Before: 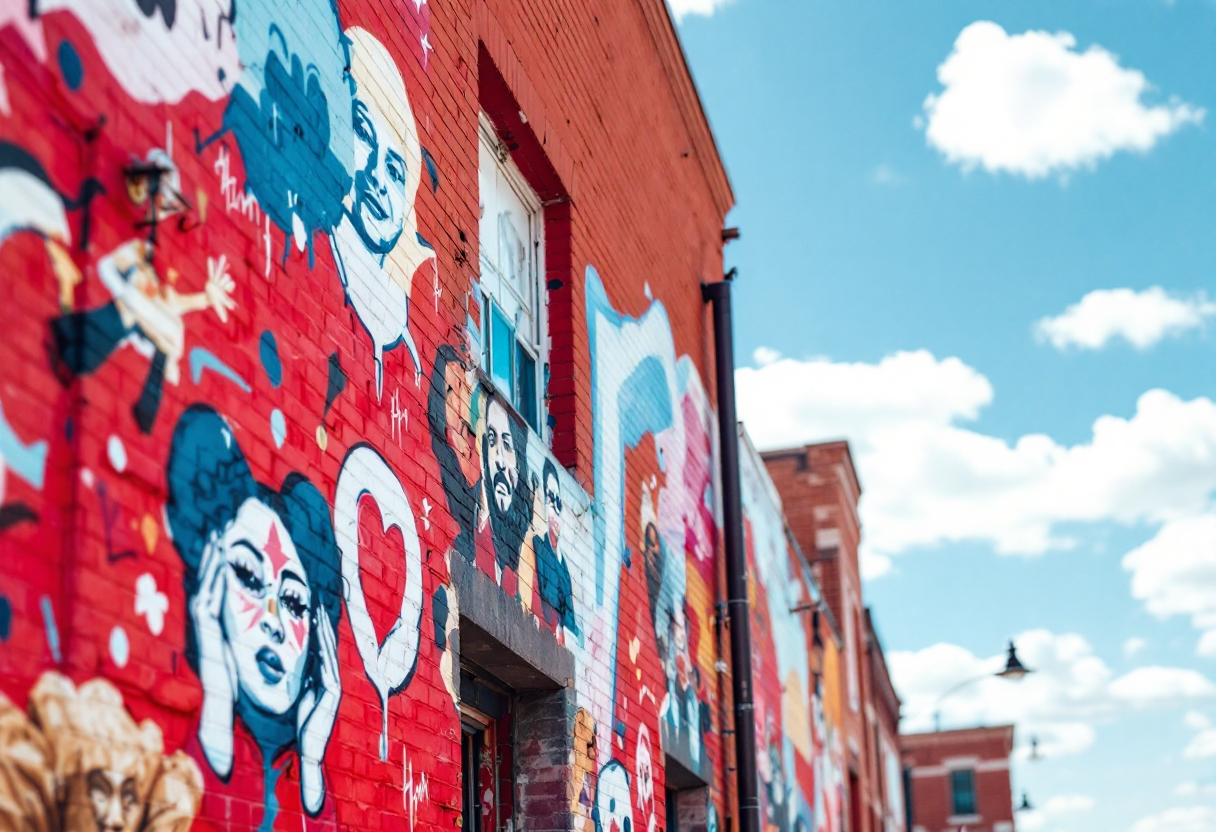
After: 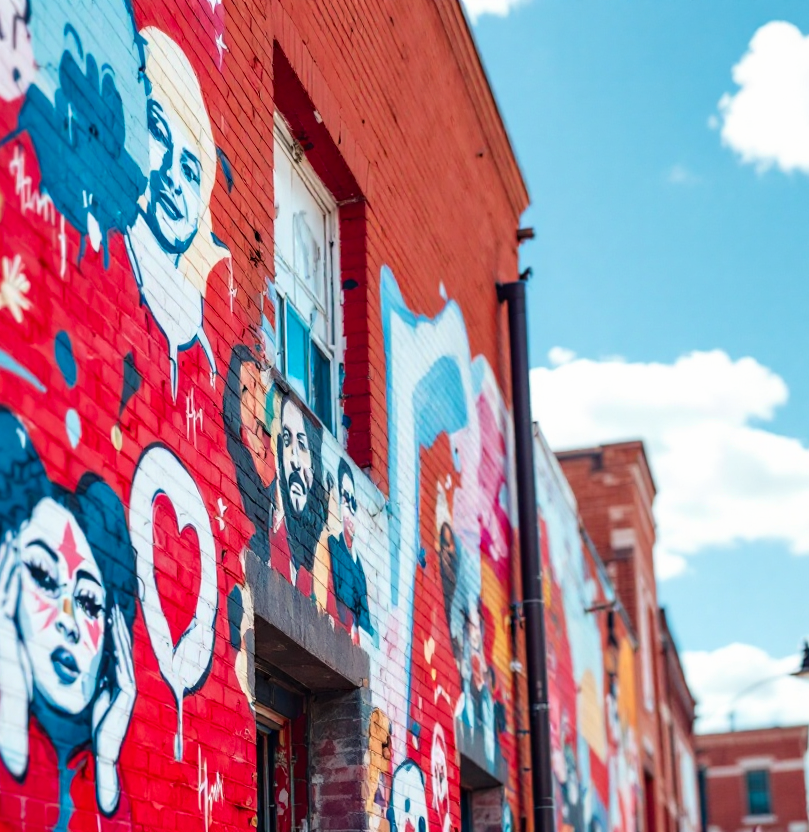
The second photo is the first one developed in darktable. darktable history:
crop: left 16.899%, right 16.556%
contrast brightness saturation: saturation 0.13
base curve: curves: ch0 [(0, 0) (0.989, 0.992)], preserve colors none
